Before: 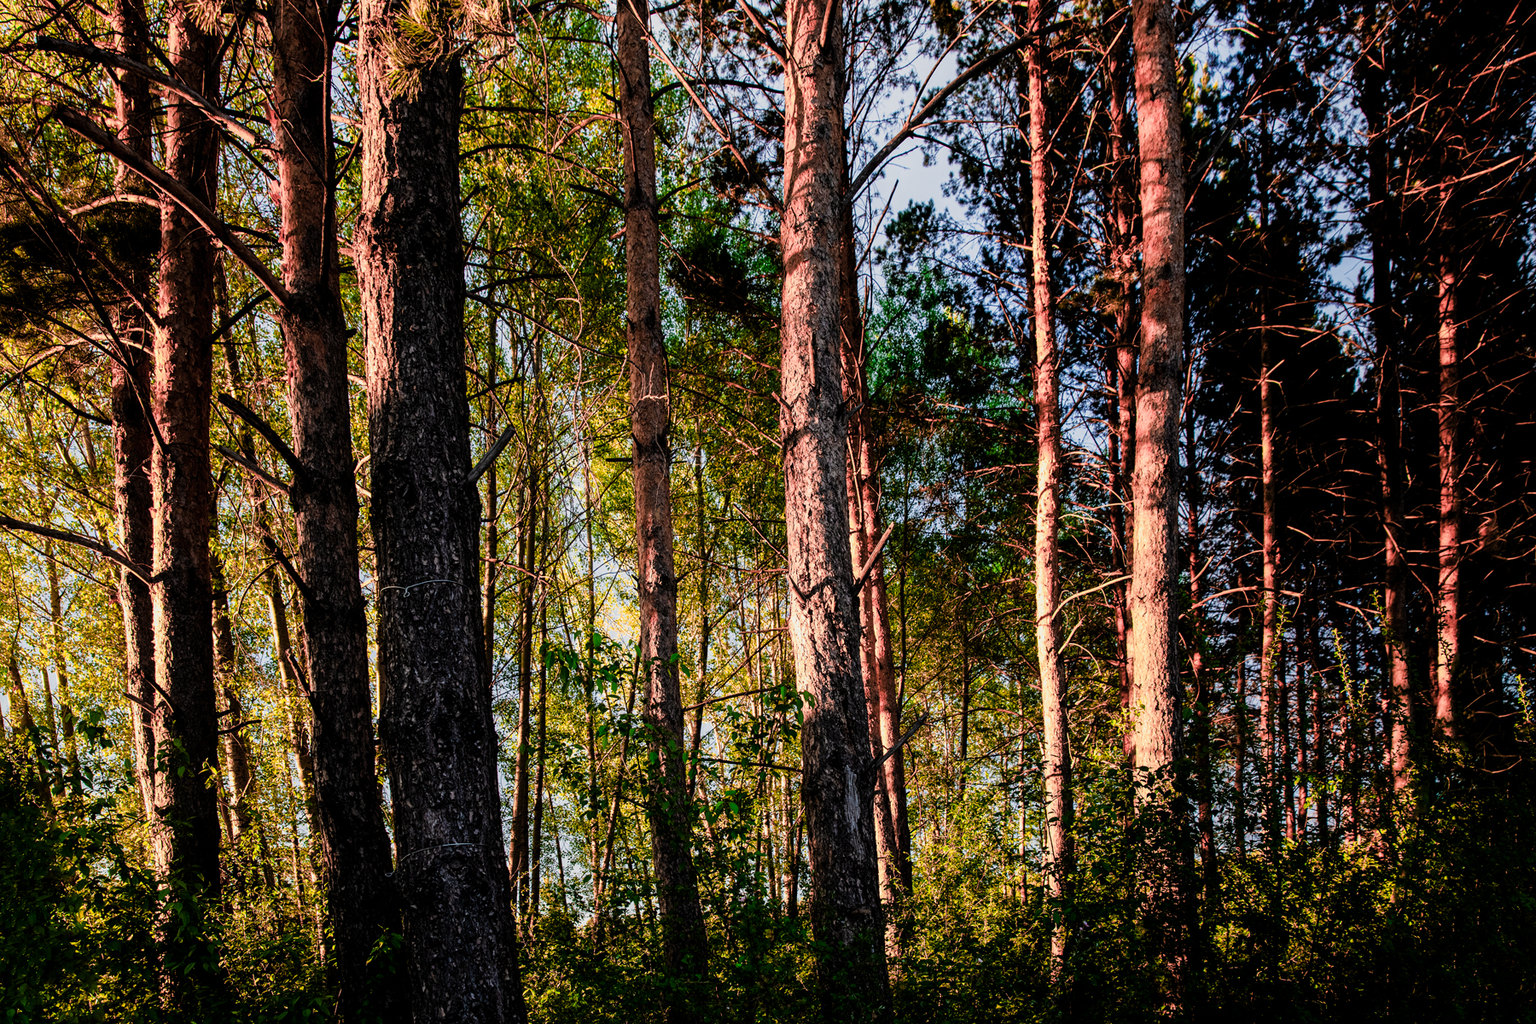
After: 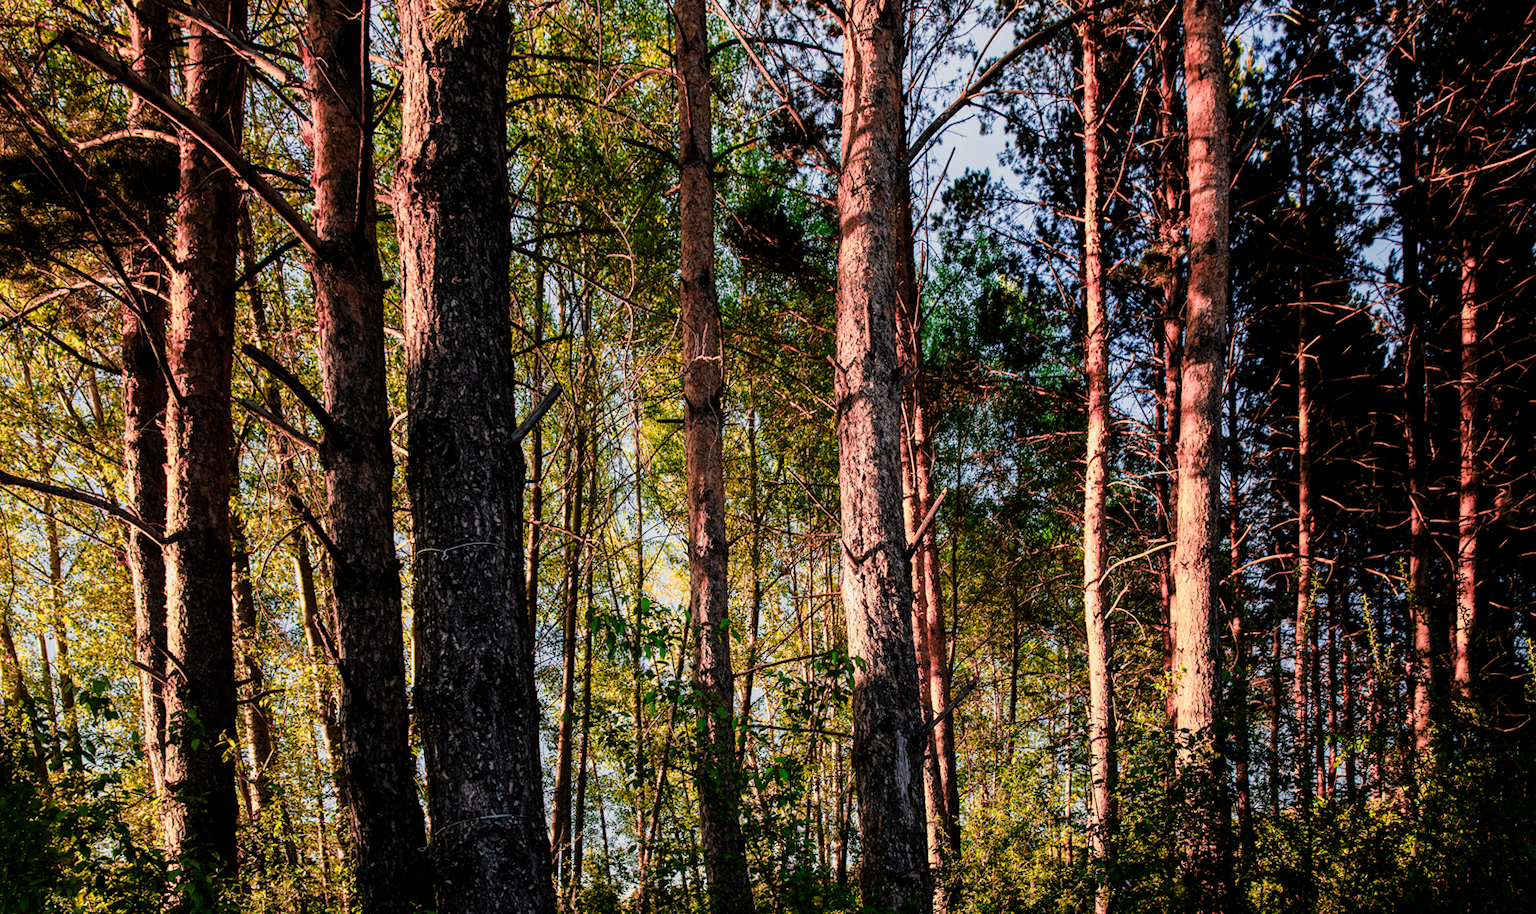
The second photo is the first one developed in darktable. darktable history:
rotate and perspective: rotation 0.679°, lens shift (horizontal) 0.136, crop left 0.009, crop right 0.991, crop top 0.078, crop bottom 0.95
exposure: compensate highlight preservation false
crop and rotate: top 0%, bottom 5.097%
